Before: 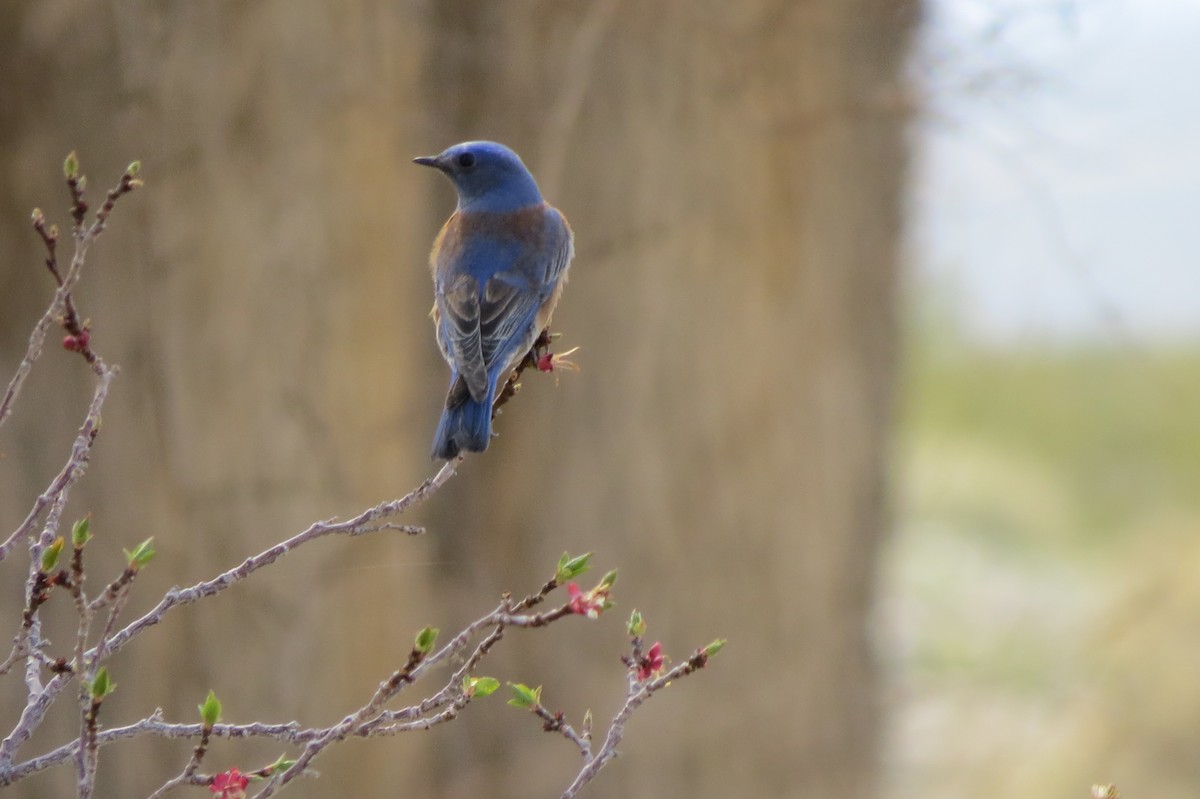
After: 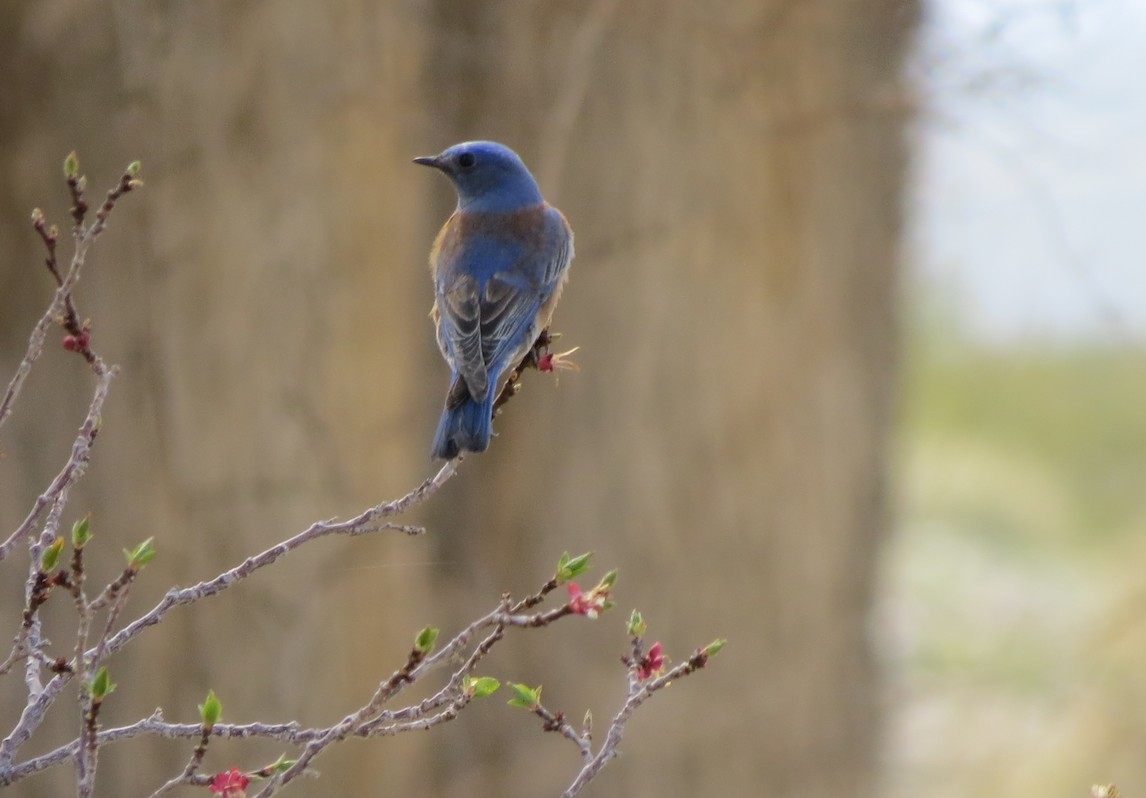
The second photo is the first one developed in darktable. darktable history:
crop: right 4.494%, bottom 0.018%
